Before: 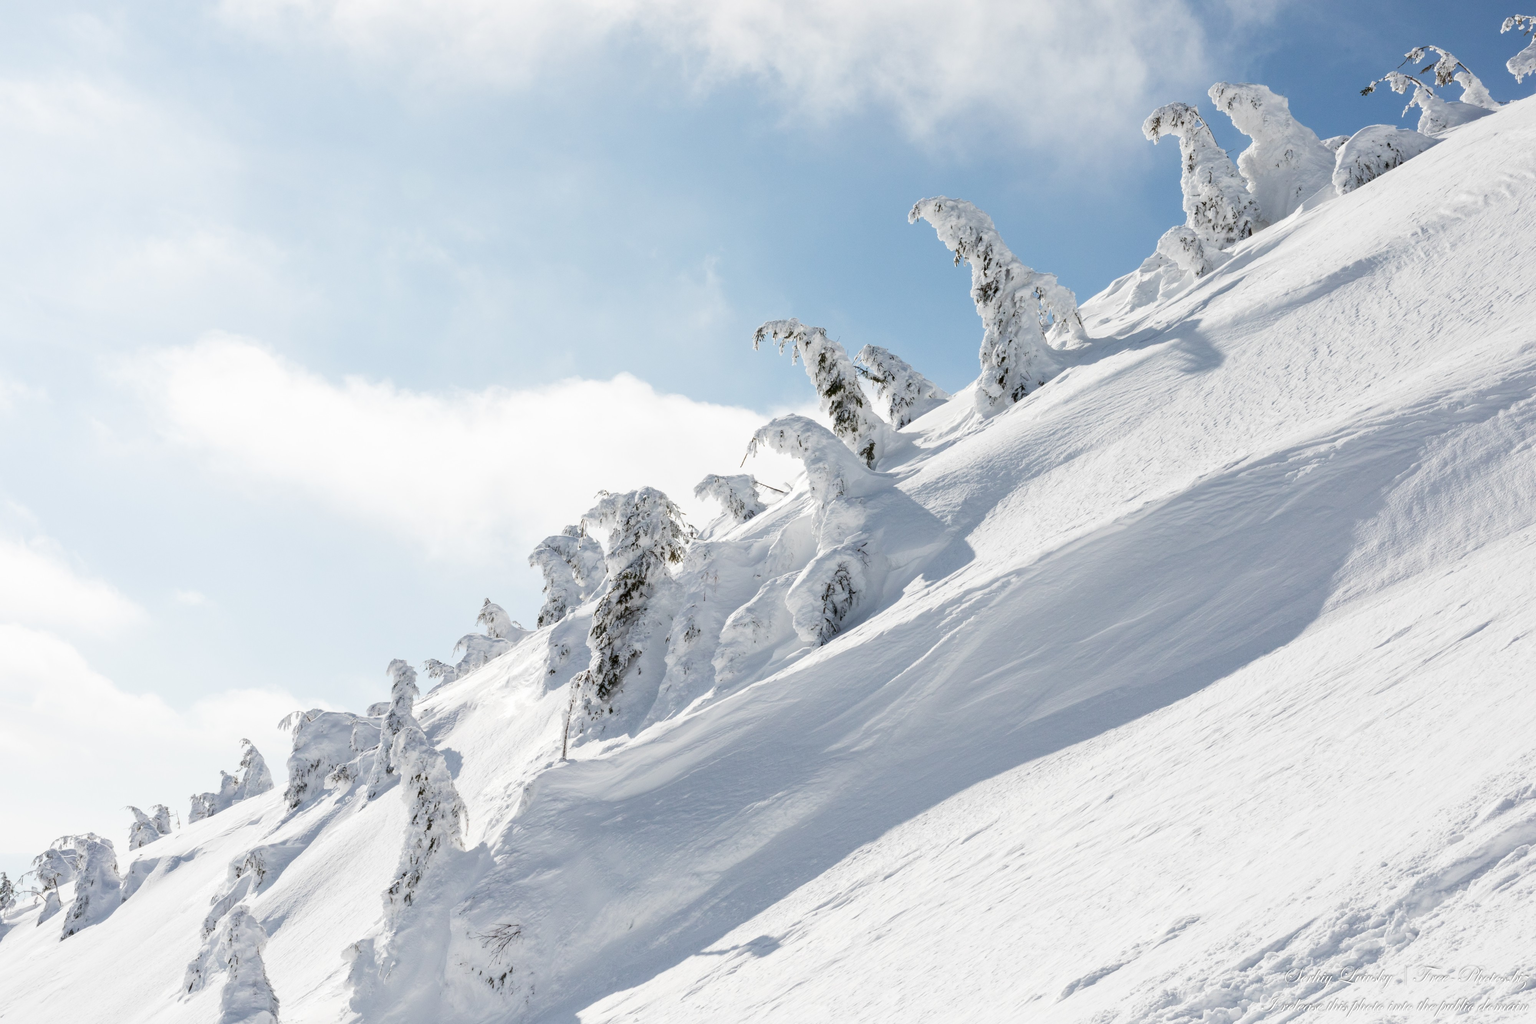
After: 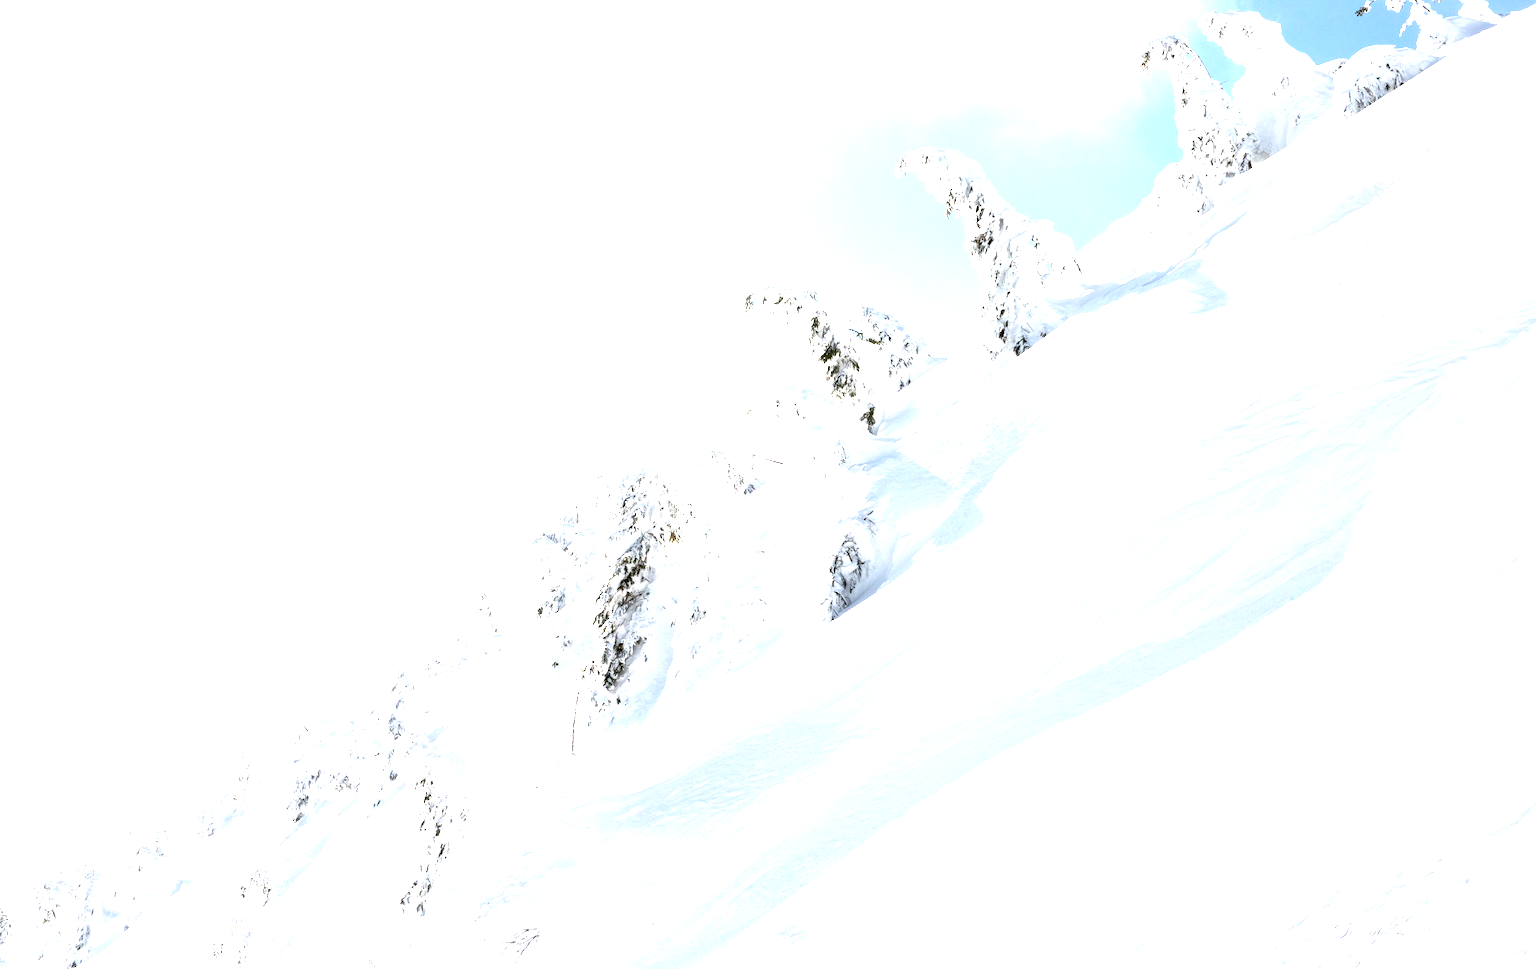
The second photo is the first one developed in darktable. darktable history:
exposure: black level correction 0.001, exposure 1.735 EV, compensate highlight preservation false
rotate and perspective: rotation -3.52°, crop left 0.036, crop right 0.964, crop top 0.081, crop bottom 0.919
